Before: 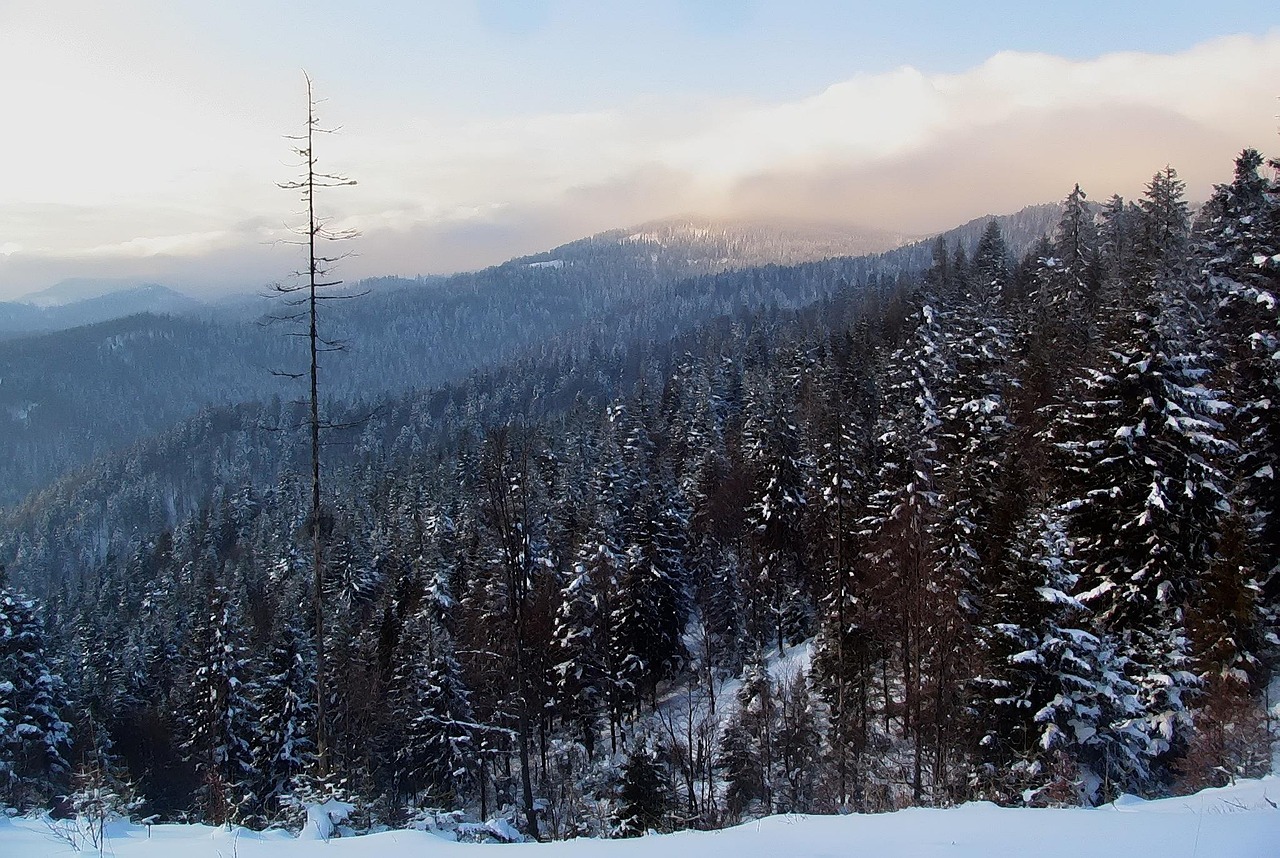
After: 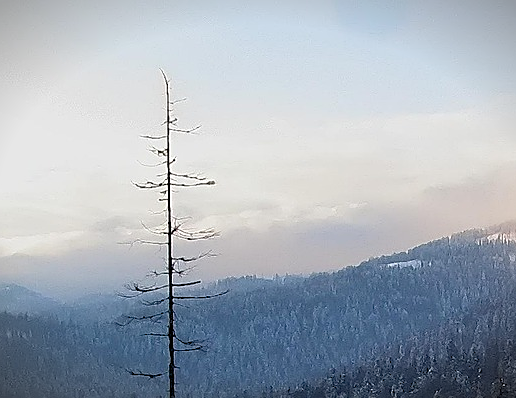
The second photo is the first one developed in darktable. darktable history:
color balance rgb: global offset › luminance -0.885%, perceptual saturation grading › global saturation 0.447%
crop and rotate: left 11.149%, top 0.082%, right 48.468%, bottom 53.449%
vignetting: fall-off start 100.46%, width/height ratio 1.325
sharpen: on, module defaults
